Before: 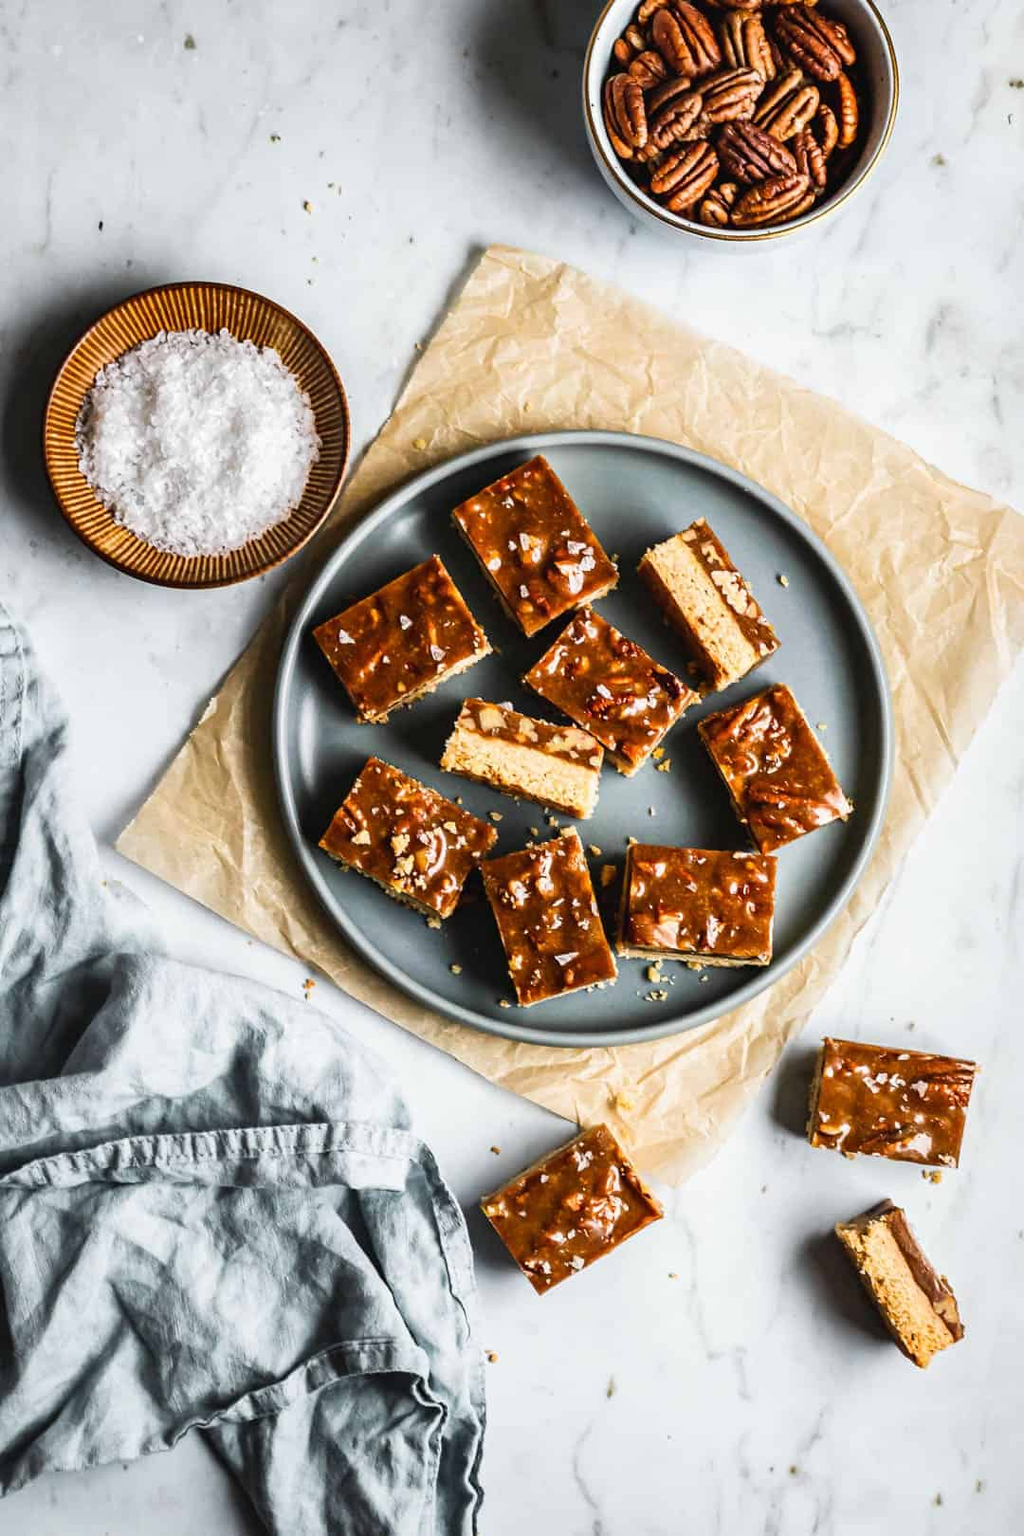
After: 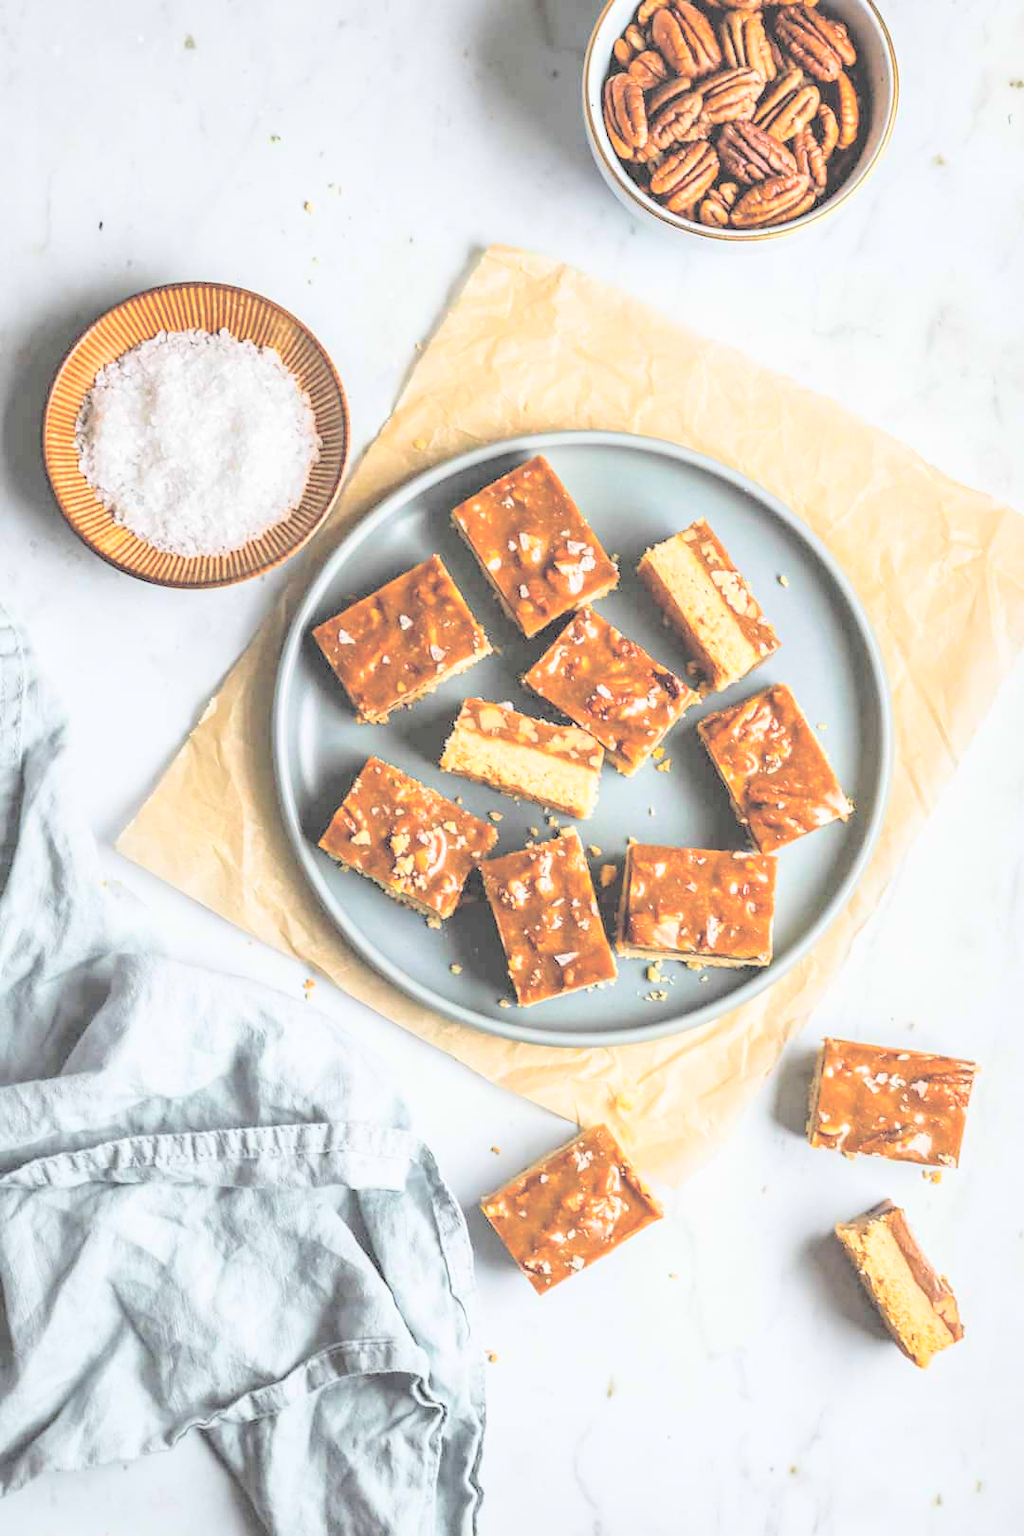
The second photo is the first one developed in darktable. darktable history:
contrast brightness saturation: brightness 0.987
